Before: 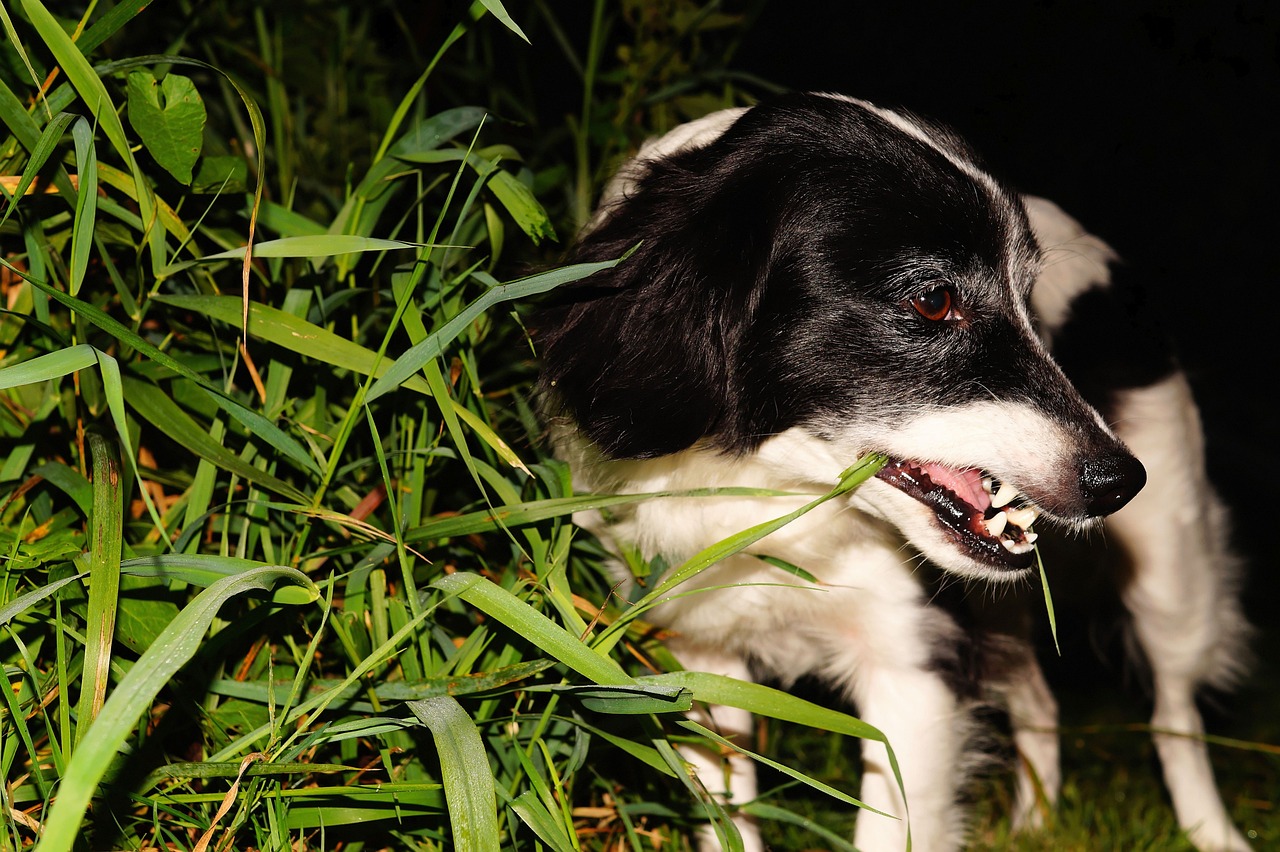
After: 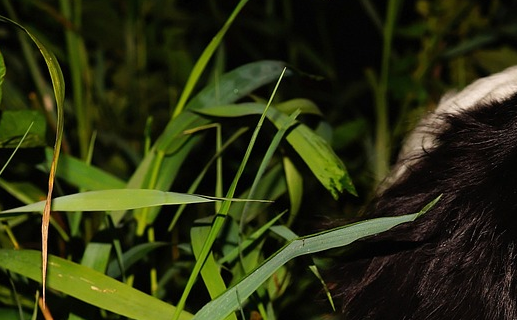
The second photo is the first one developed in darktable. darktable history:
exposure: compensate highlight preservation false
crop: left 15.735%, top 5.458%, right 43.841%, bottom 56.934%
